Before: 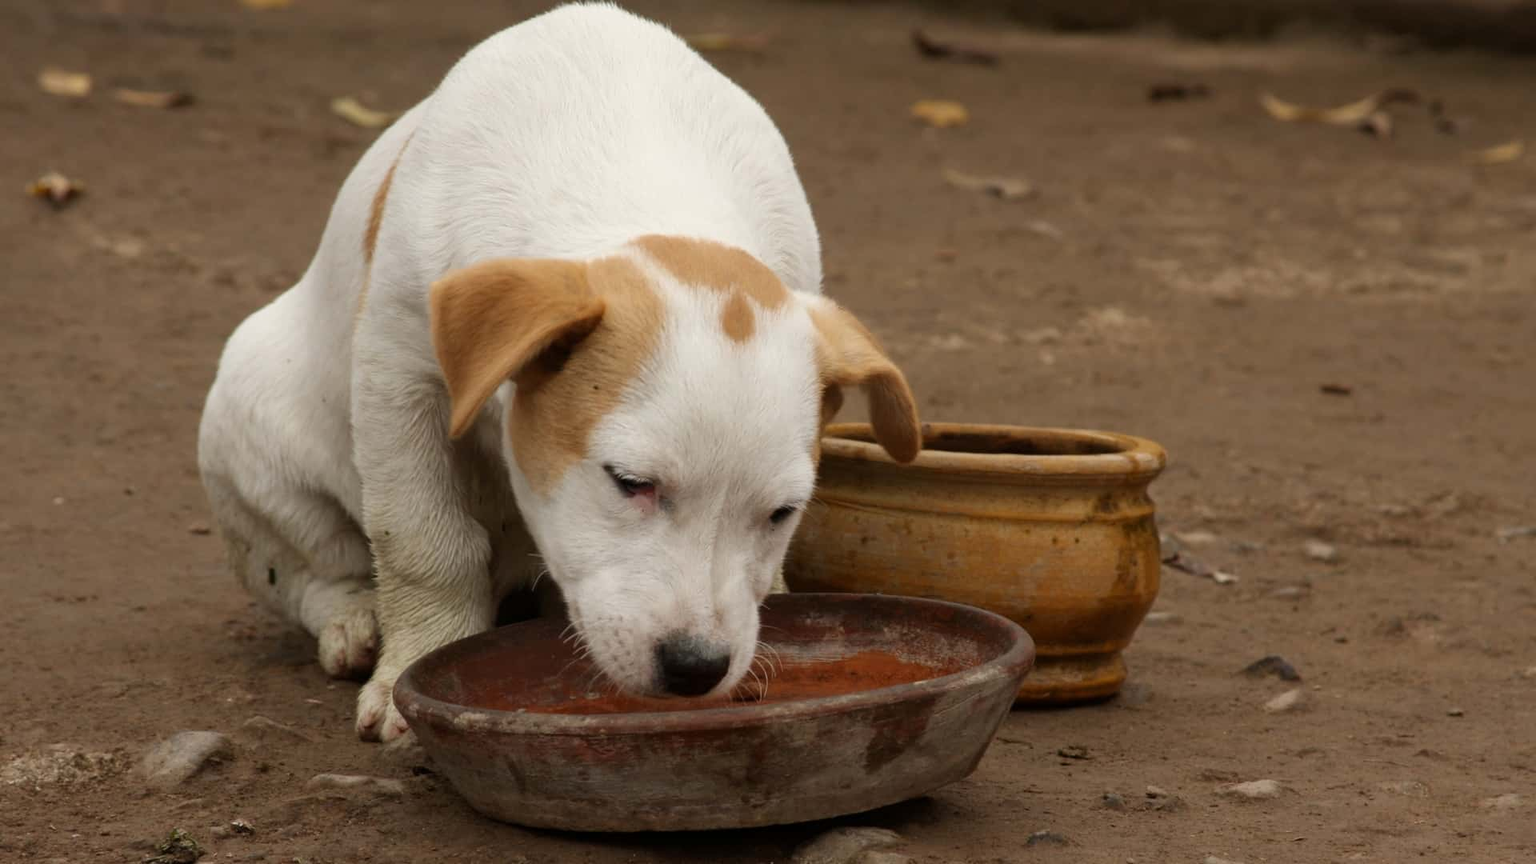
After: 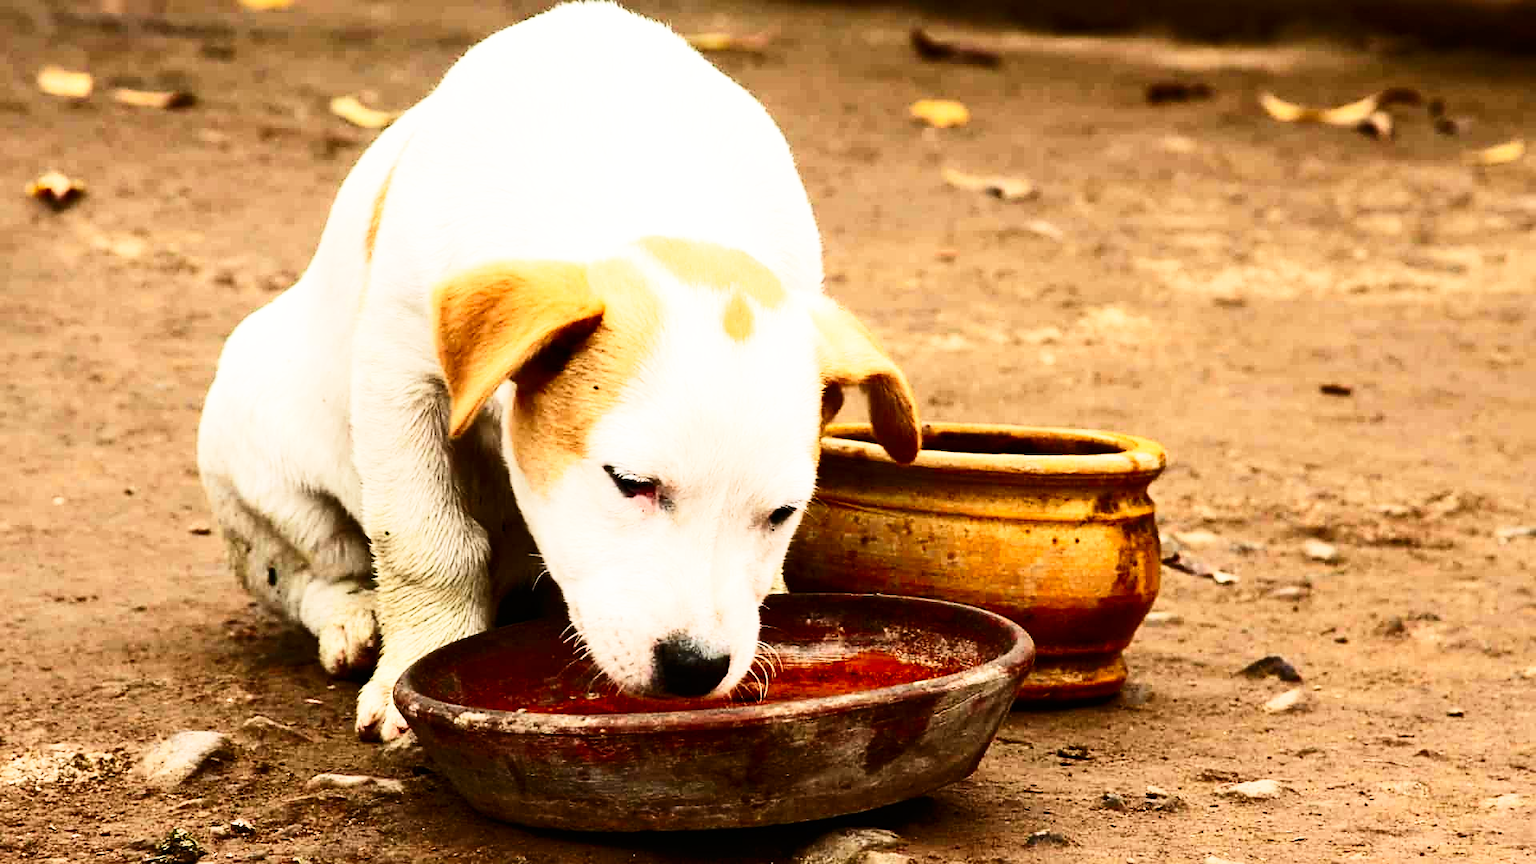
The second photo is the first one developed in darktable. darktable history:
sharpen: on, module defaults
contrast brightness saturation: contrast 0.408, brightness 0.102, saturation 0.212
base curve: curves: ch0 [(0, 0) (0.007, 0.004) (0.027, 0.03) (0.046, 0.07) (0.207, 0.54) (0.442, 0.872) (0.673, 0.972) (1, 1)], preserve colors none
